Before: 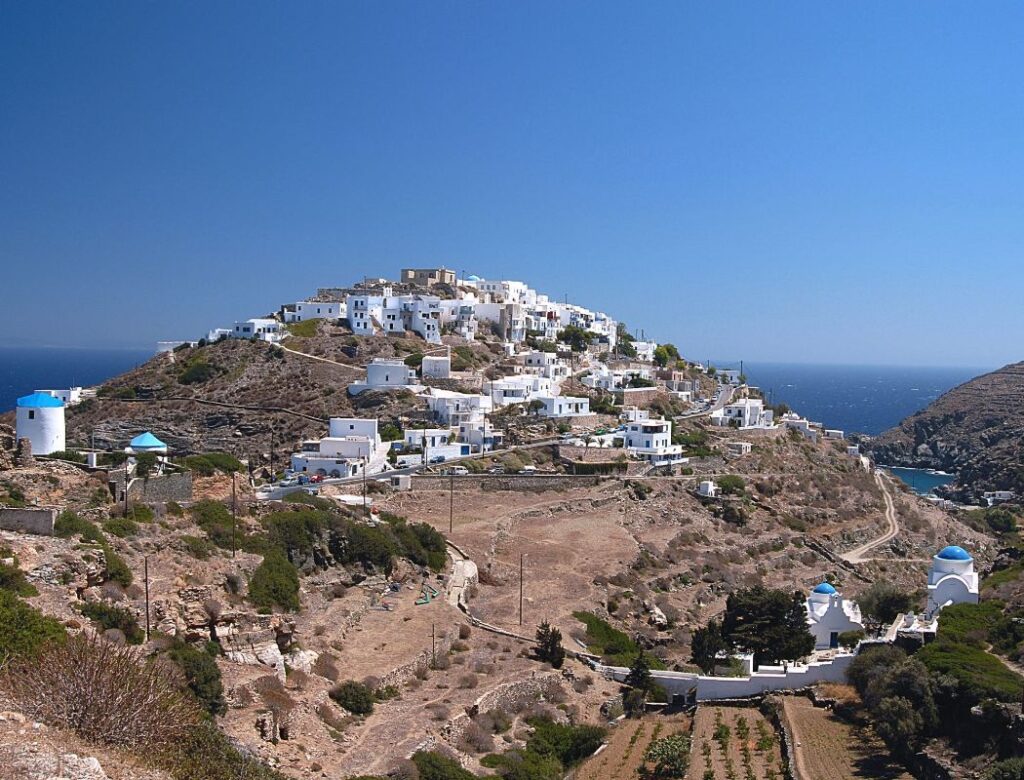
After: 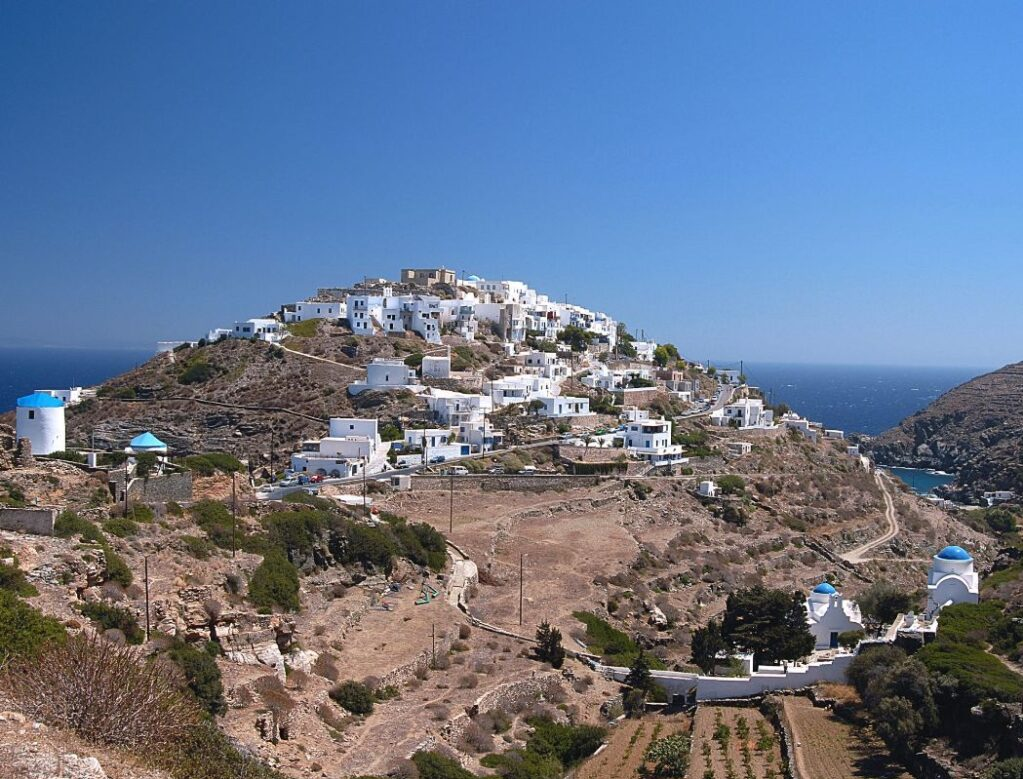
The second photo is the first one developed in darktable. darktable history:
color zones: curves: ch2 [(0, 0.5) (0.143, 0.5) (0.286, 0.489) (0.415, 0.421) (0.571, 0.5) (0.714, 0.5) (0.857, 0.5) (1, 0.5)]
